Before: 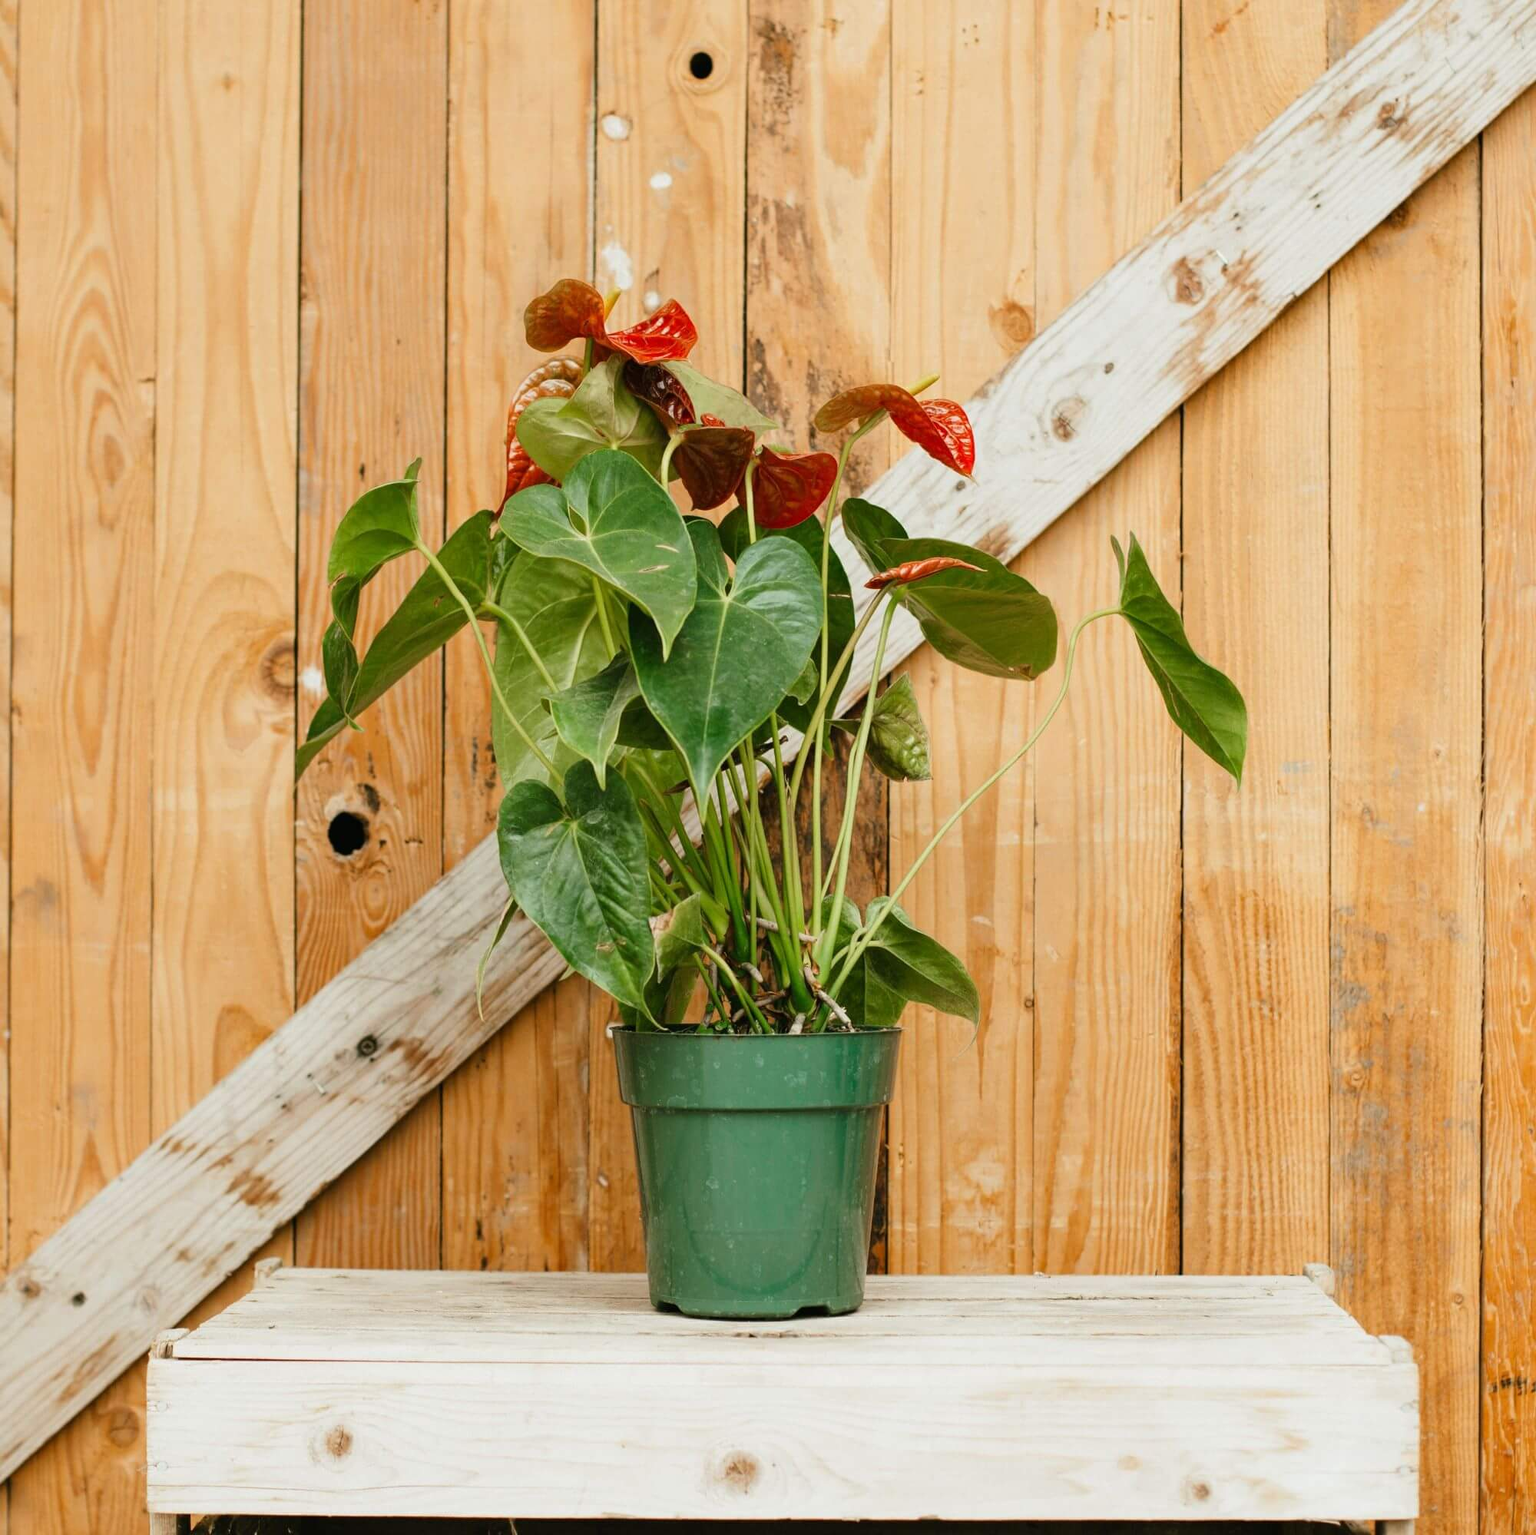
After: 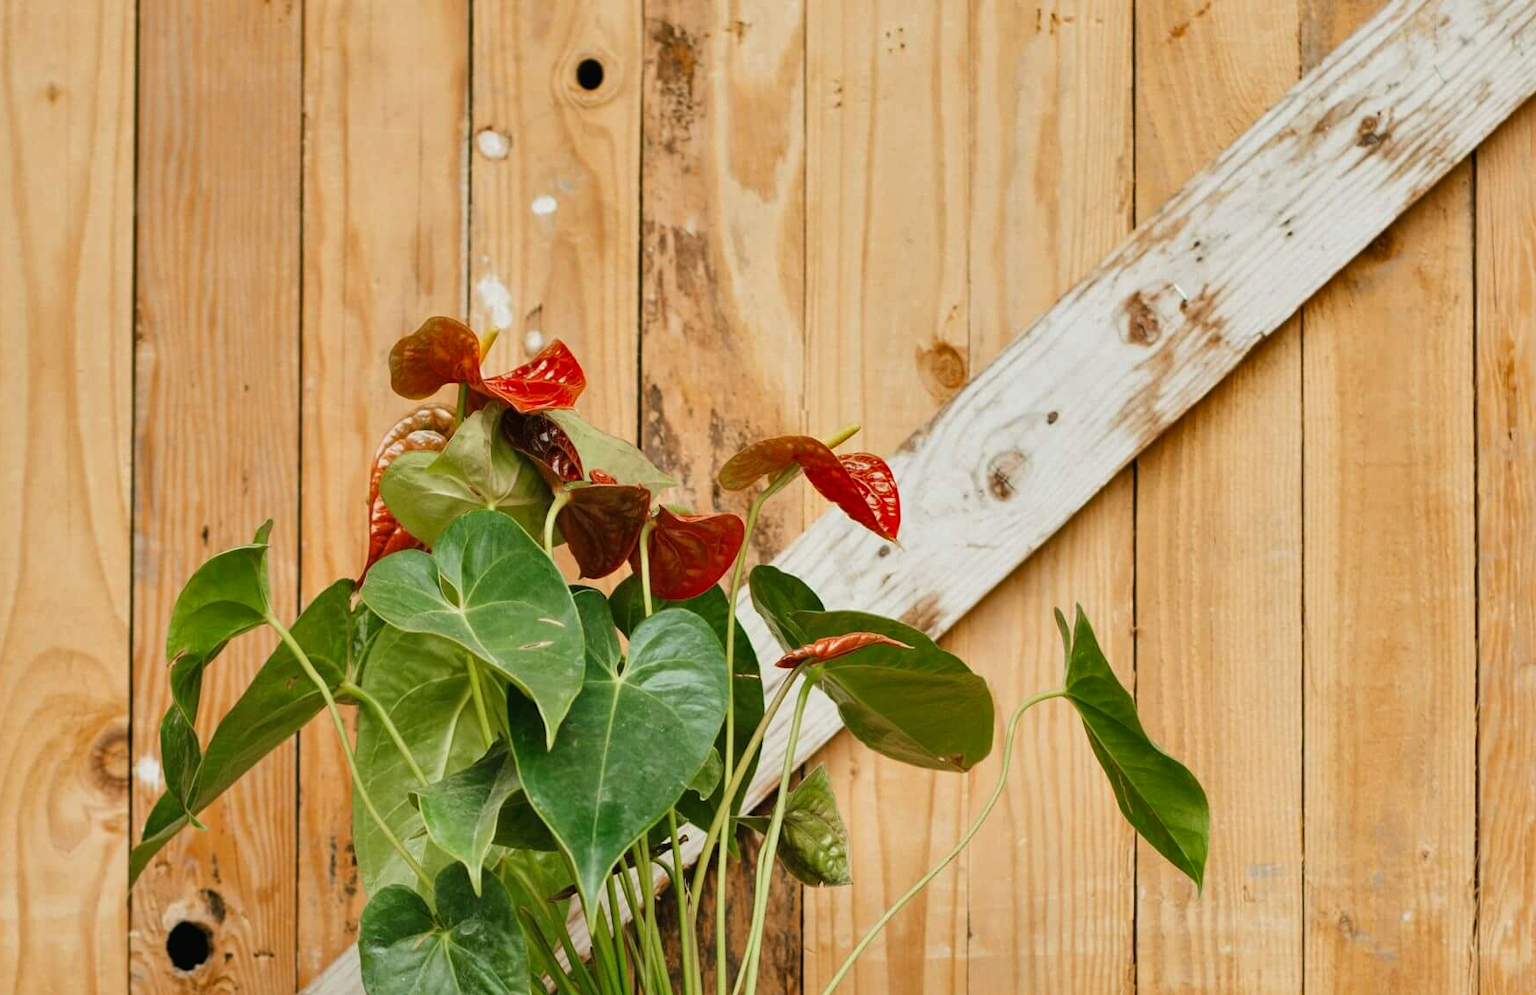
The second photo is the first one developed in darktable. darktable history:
crop and rotate: left 11.812%, bottom 42.776%
shadows and highlights: low approximation 0.01, soften with gaussian
